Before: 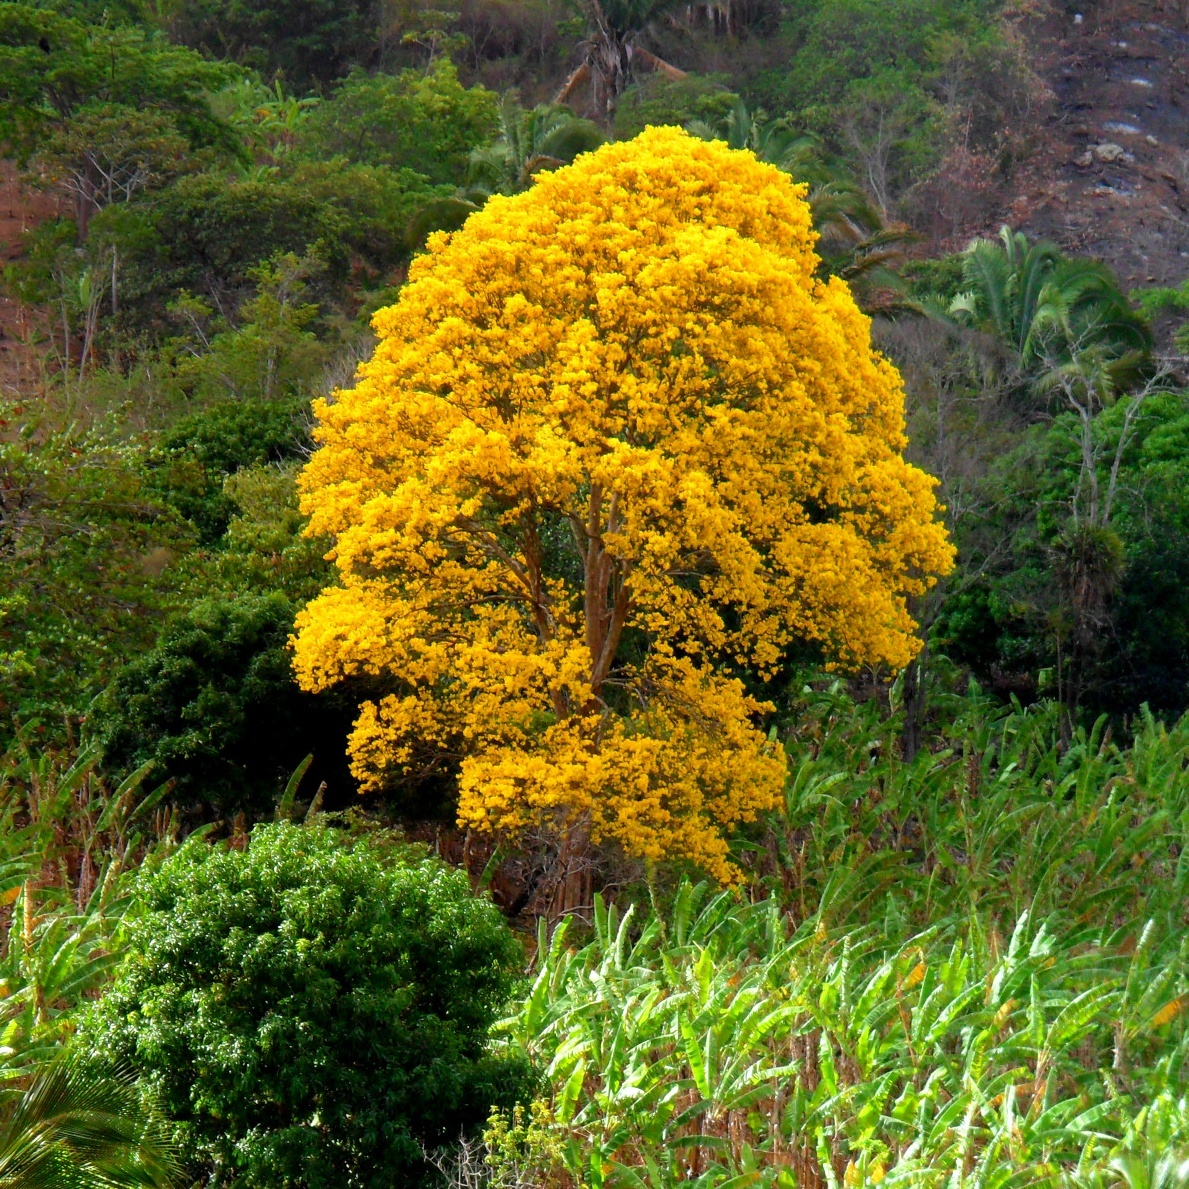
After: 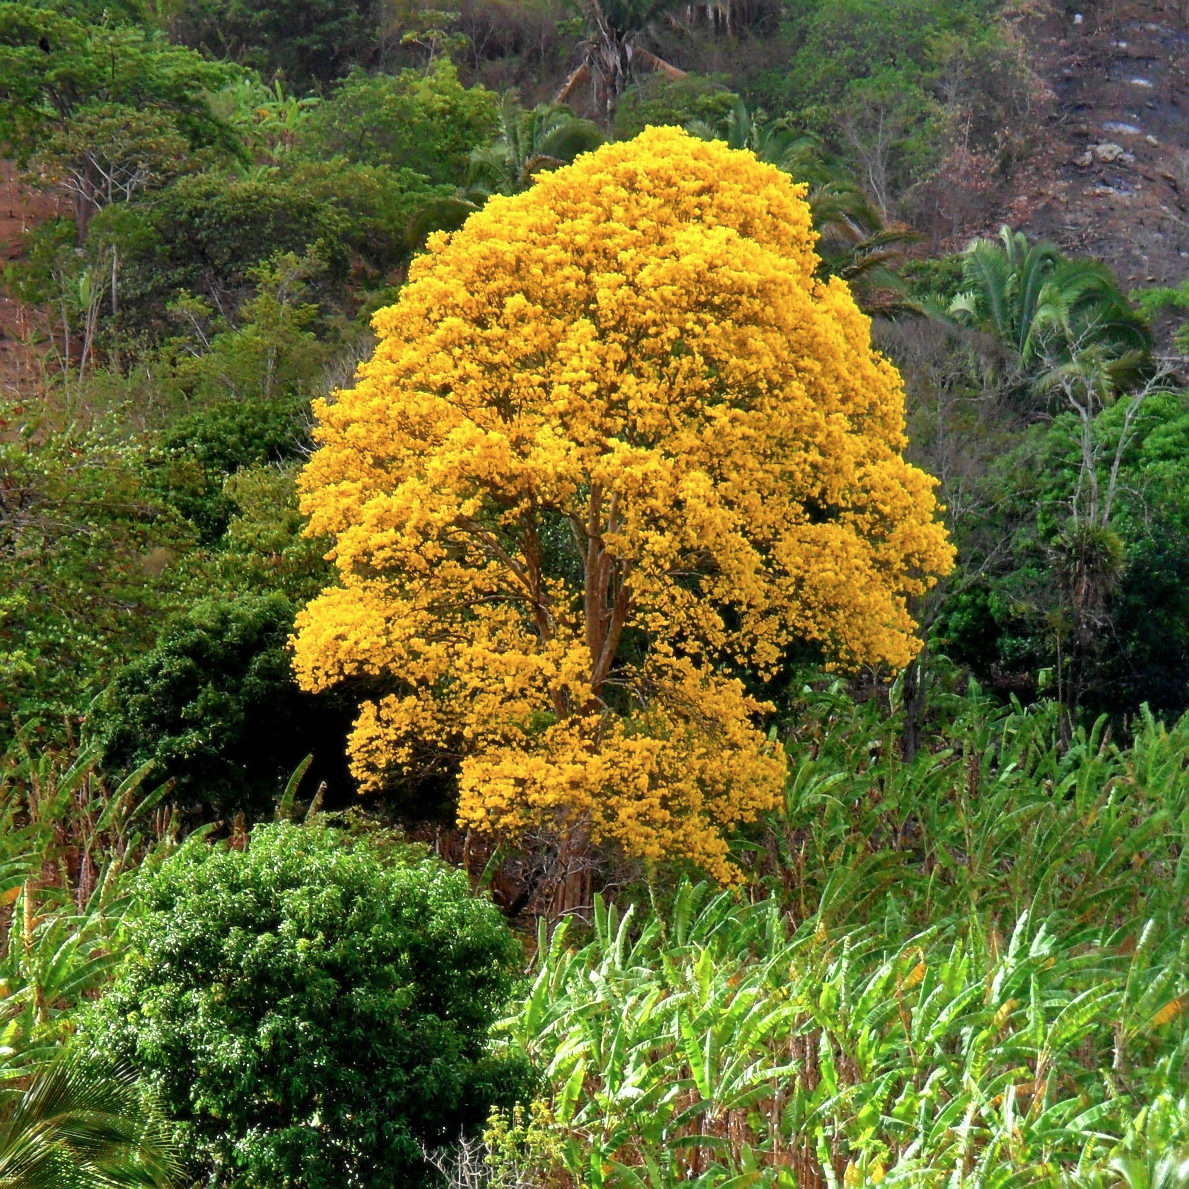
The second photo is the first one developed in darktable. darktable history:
shadows and highlights: highlights color adjustment 0%, low approximation 0.01, soften with gaussian
soften: size 10%, saturation 50%, brightness 0.2 EV, mix 10%
sharpen: on, module defaults
